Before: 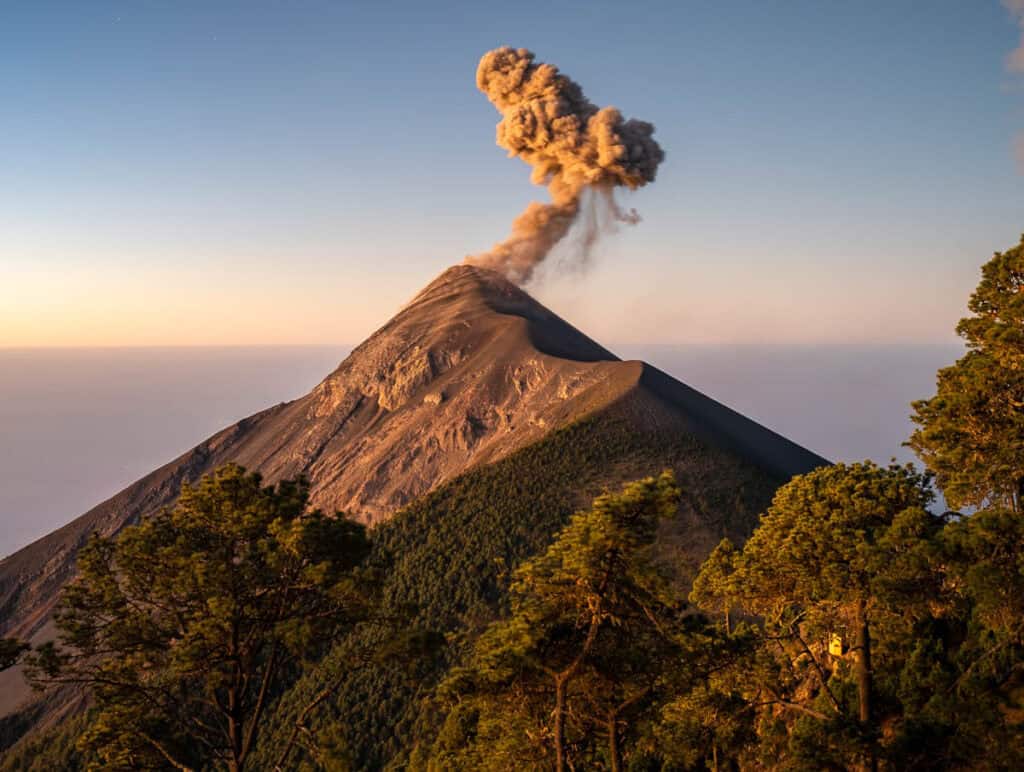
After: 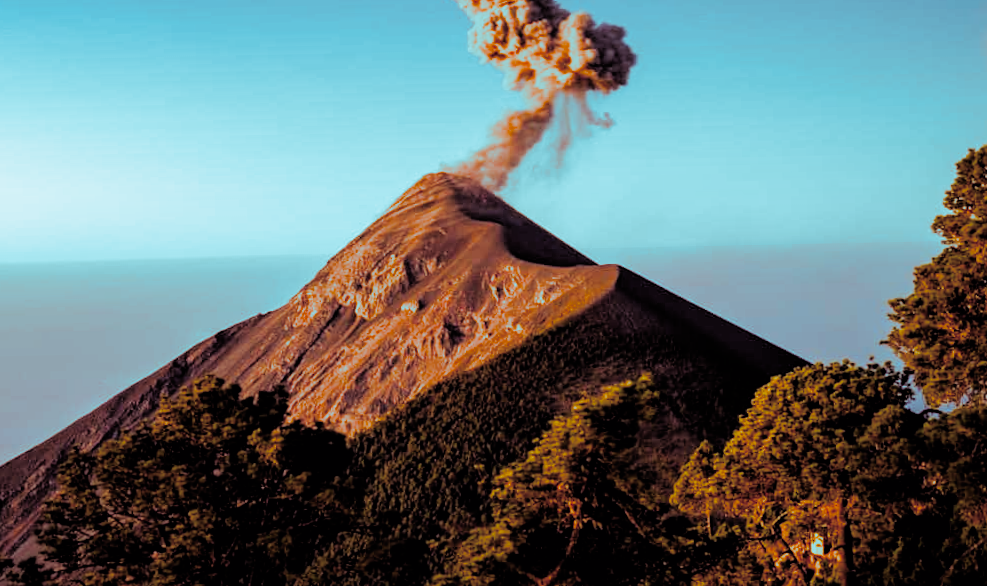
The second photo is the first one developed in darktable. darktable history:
exposure: black level correction 0.001, exposure 0.5 EV, compensate exposure bias true, compensate highlight preservation false
white balance: red 0.98, blue 1.034
split-toning: shadows › hue 327.6°, highlights › hue 198°, highlights › saturation 0.55, balance -21.25, compress 0%
tone equalizer: -8 EV -0.417 EV, -7 EV -0.389 EV, -6 EV -0.333 EV, -5 EV -0.222 EV, -3 EV 0.222 EV, -2 EV 0.333 EV, -1 EV 0.389 EV, +0 EV 0.417 EV, edges refinement/feathering 500, mask exposure compensation -1.57 EV, preserve details no
rotate and perspective: rotation -1.17°, automatic cropping off
filmic rgb: black relative exposure -4.4 EV, white relative exposure 5 EV, threshold 3 EV, hardness 2.23, latitude 40.06%, contrast 1.15, highlights saturation mix 10%, shadows ↔ highlights balance 1.04%, preserve chrominance RGB euclidean norm (legacy), color science v4 (2020), enable highlight reconstruction true
crop and rotate: left 2.991%, top 13.302%, right 1.981%, bottom 12.636%
